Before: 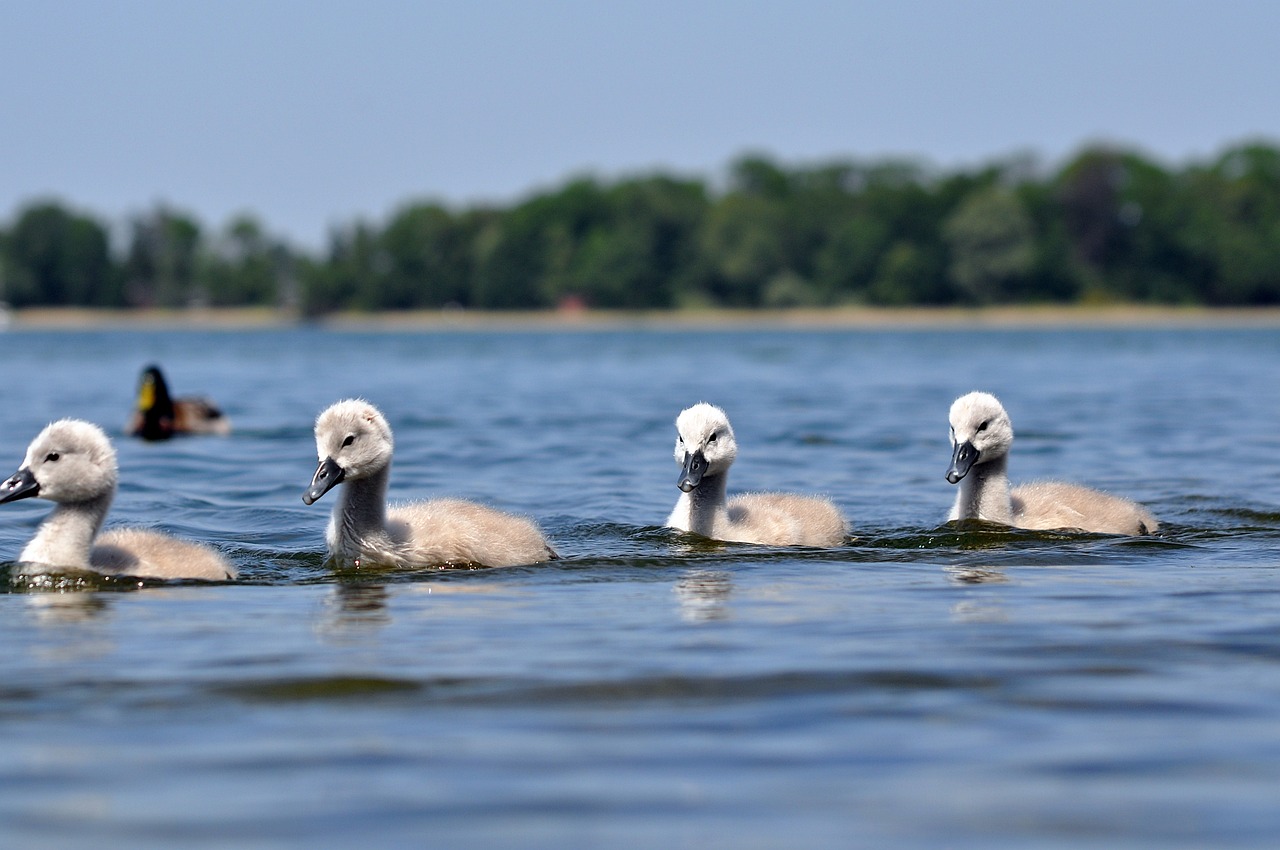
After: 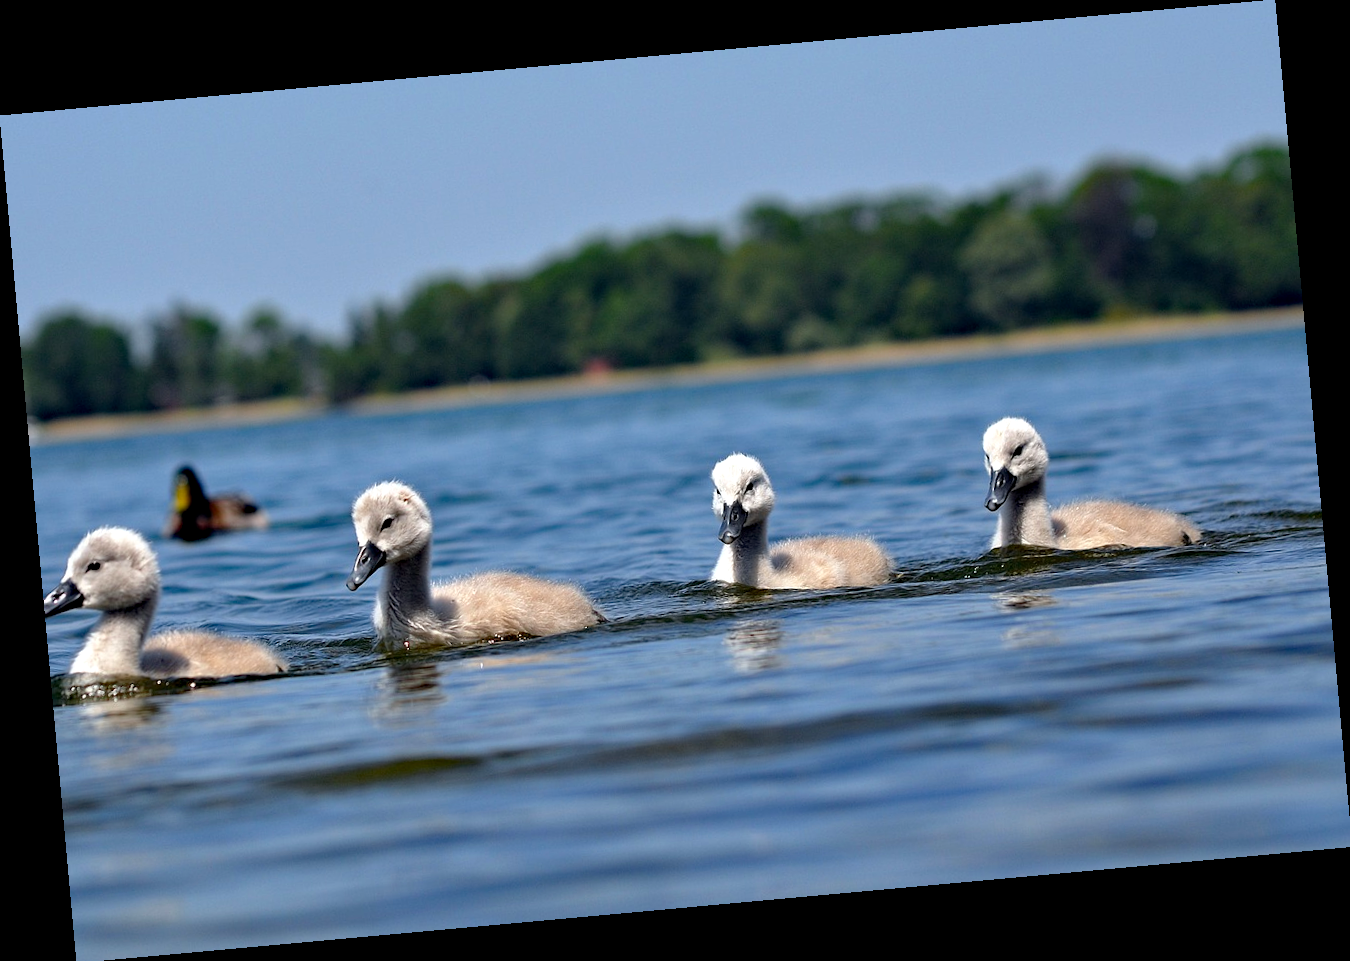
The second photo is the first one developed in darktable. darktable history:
haze removal: strength 0.29, distance 0.25, compatibility mode true, adaptive false
rotate and perspective: rotation -5.2°, automatic cropping off
